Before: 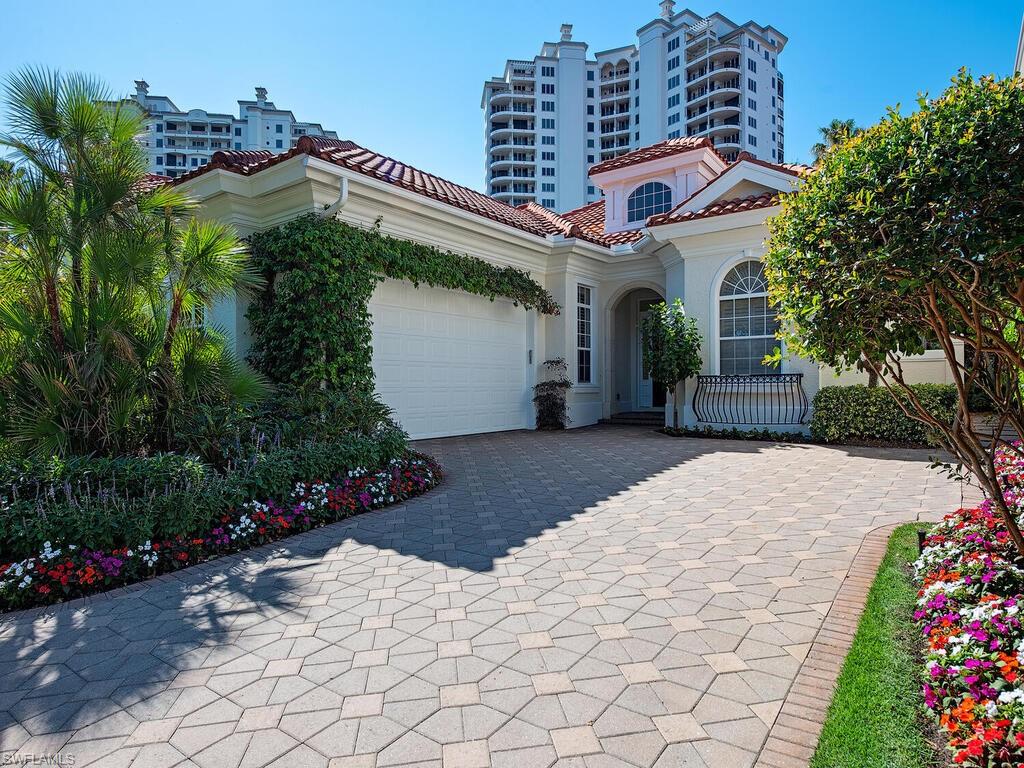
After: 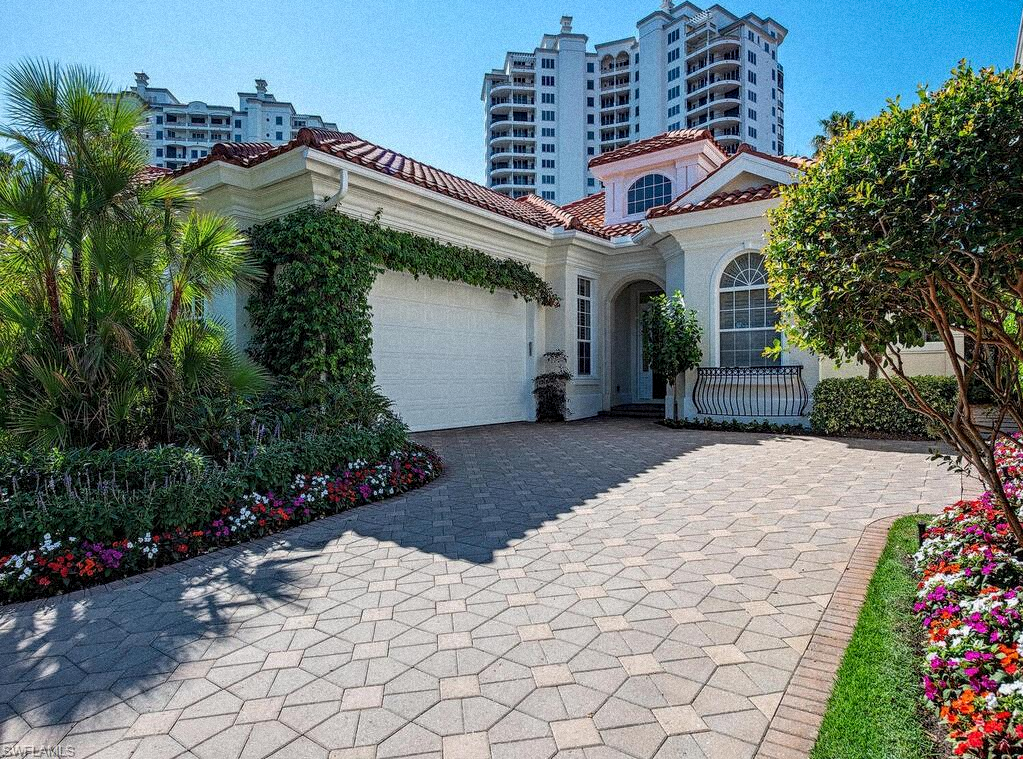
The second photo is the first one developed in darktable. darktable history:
local contrast: on, module defaults
crop: top 1.049%, right 0.001%
grain: mid-tones bias 0%
